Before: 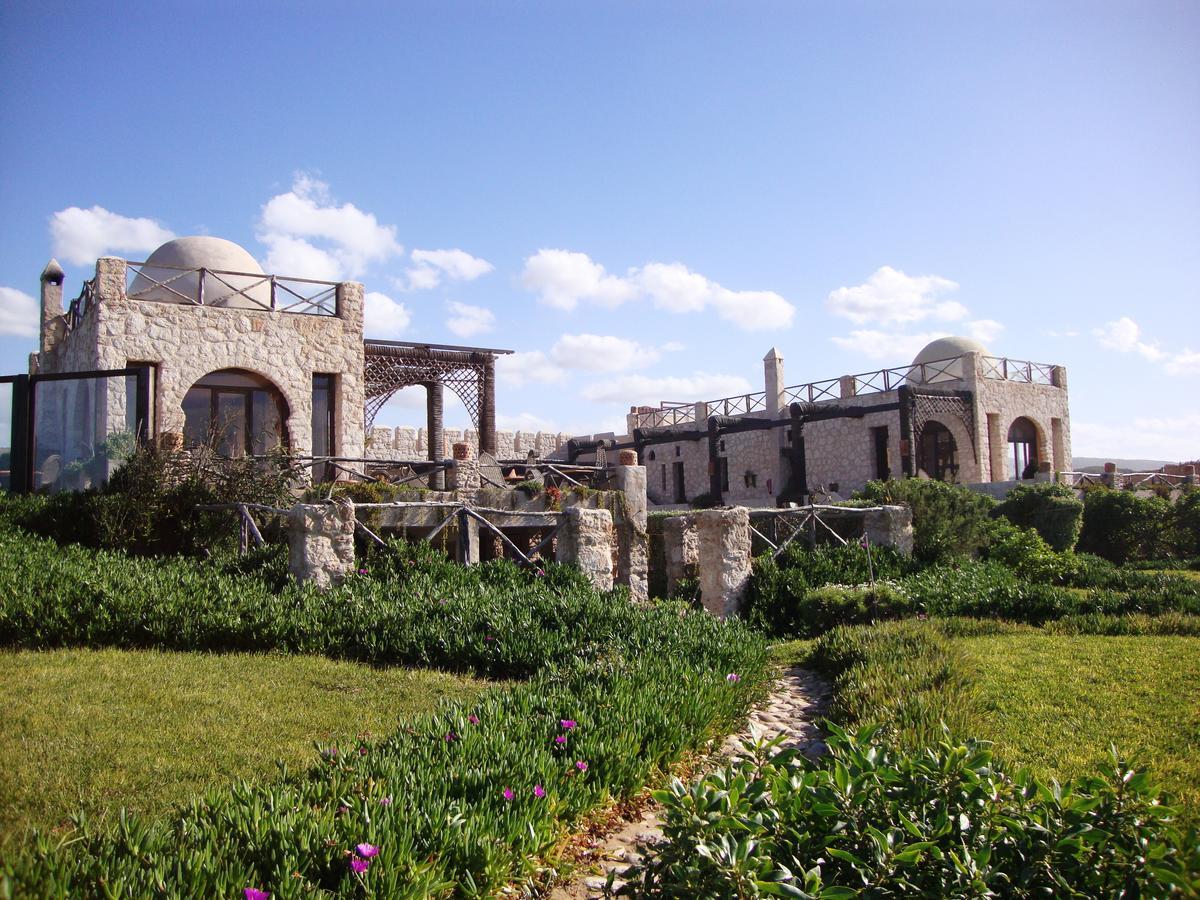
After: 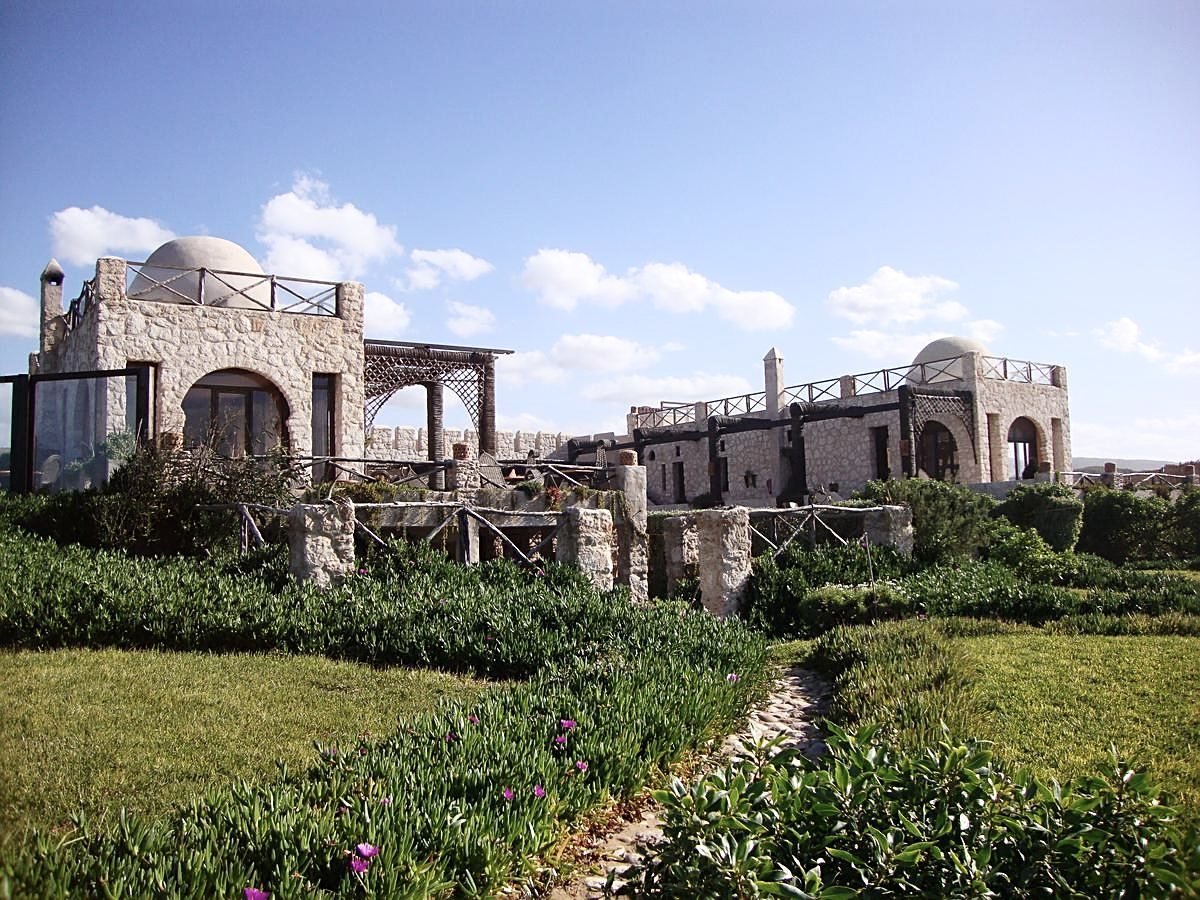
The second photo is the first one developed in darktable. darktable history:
sharpen: on, module defaults
contrast brightness saturation: contrast 0.11, saturation -0.17
shadows and highlights: radius 93.07, shadows -14.46, white point adjustment 0.23, highlights 31.48, compress 48.23%, highlights color adjustment 52.79%, soften with gaussian
